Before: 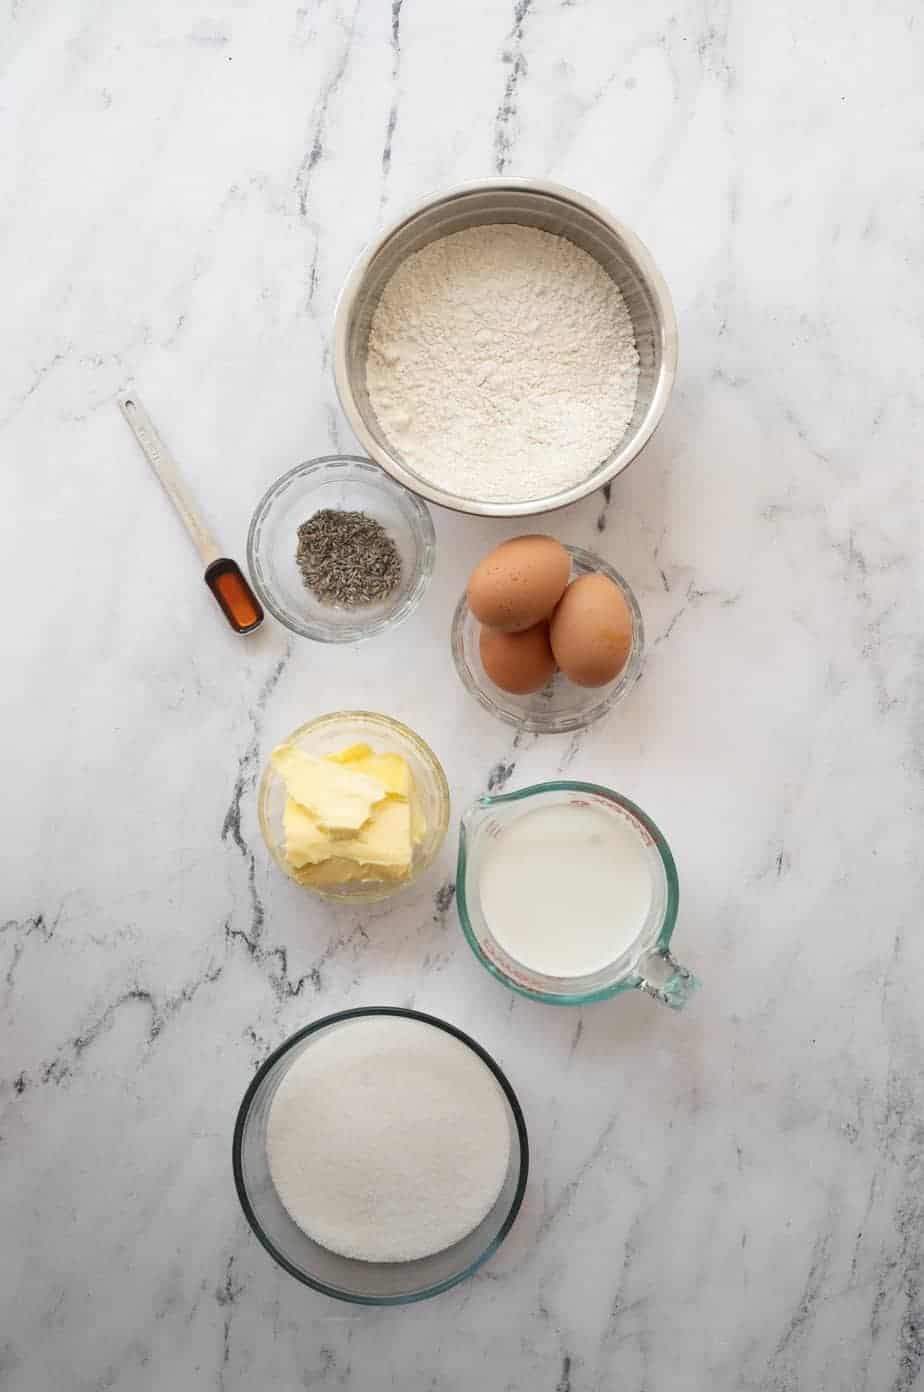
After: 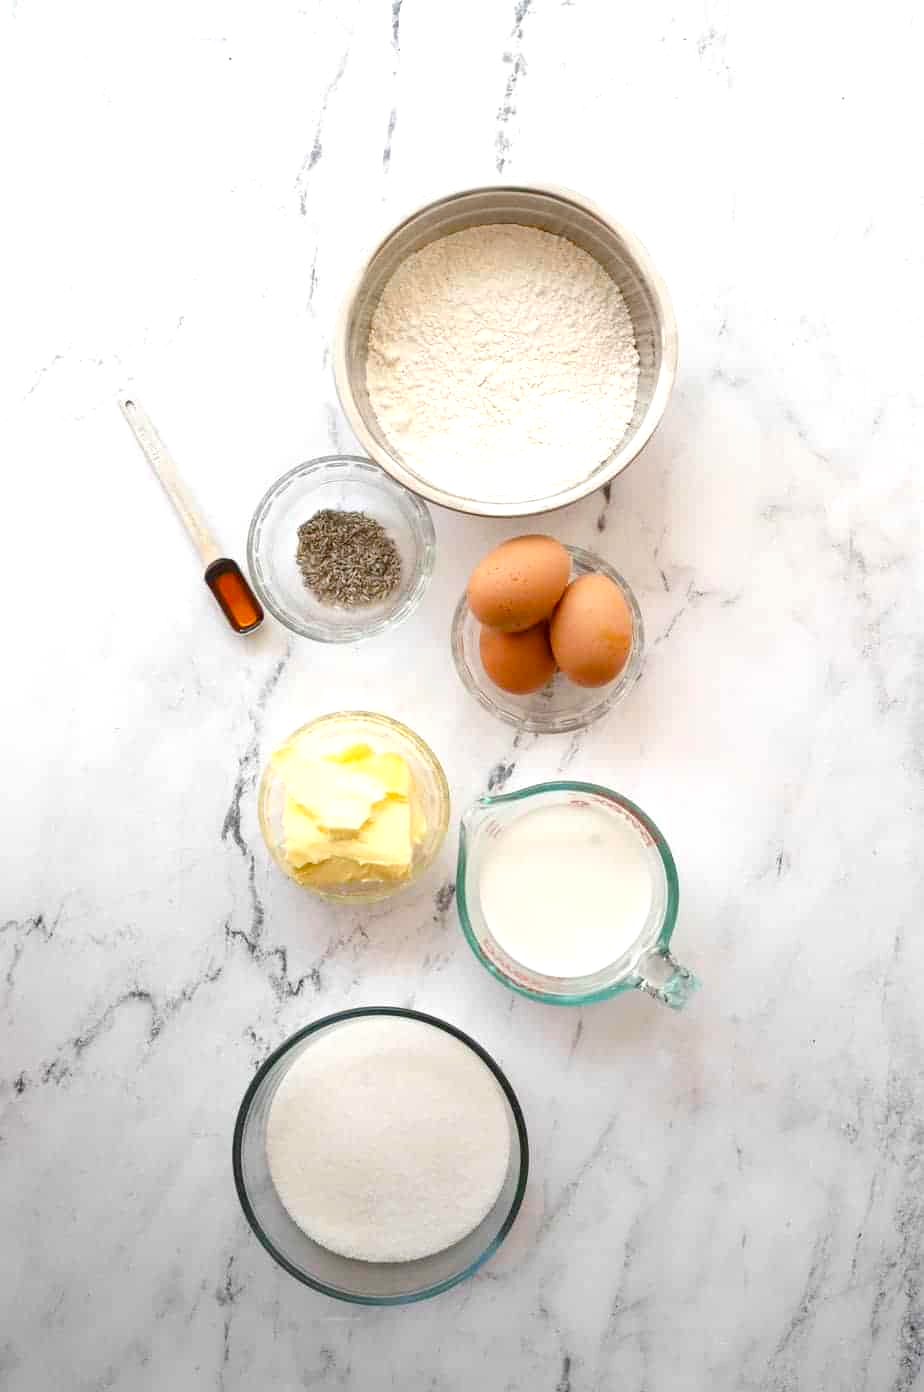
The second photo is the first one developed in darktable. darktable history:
exposure: black level correction 0.001, exposure 0.5 EV, compensate exposure bias true, compensate highlight preservation false
color balance rgb: perceptual saturation grading › global saturation 35%, perceptual saturation grading › highlights -30%, perceptual saturation grading › shadows 35%, perceptual brilliance grading › global brilliance 3%, perceptual brilliance grading › highlights -3%, perceptual brilliance grading › shadows 3%
